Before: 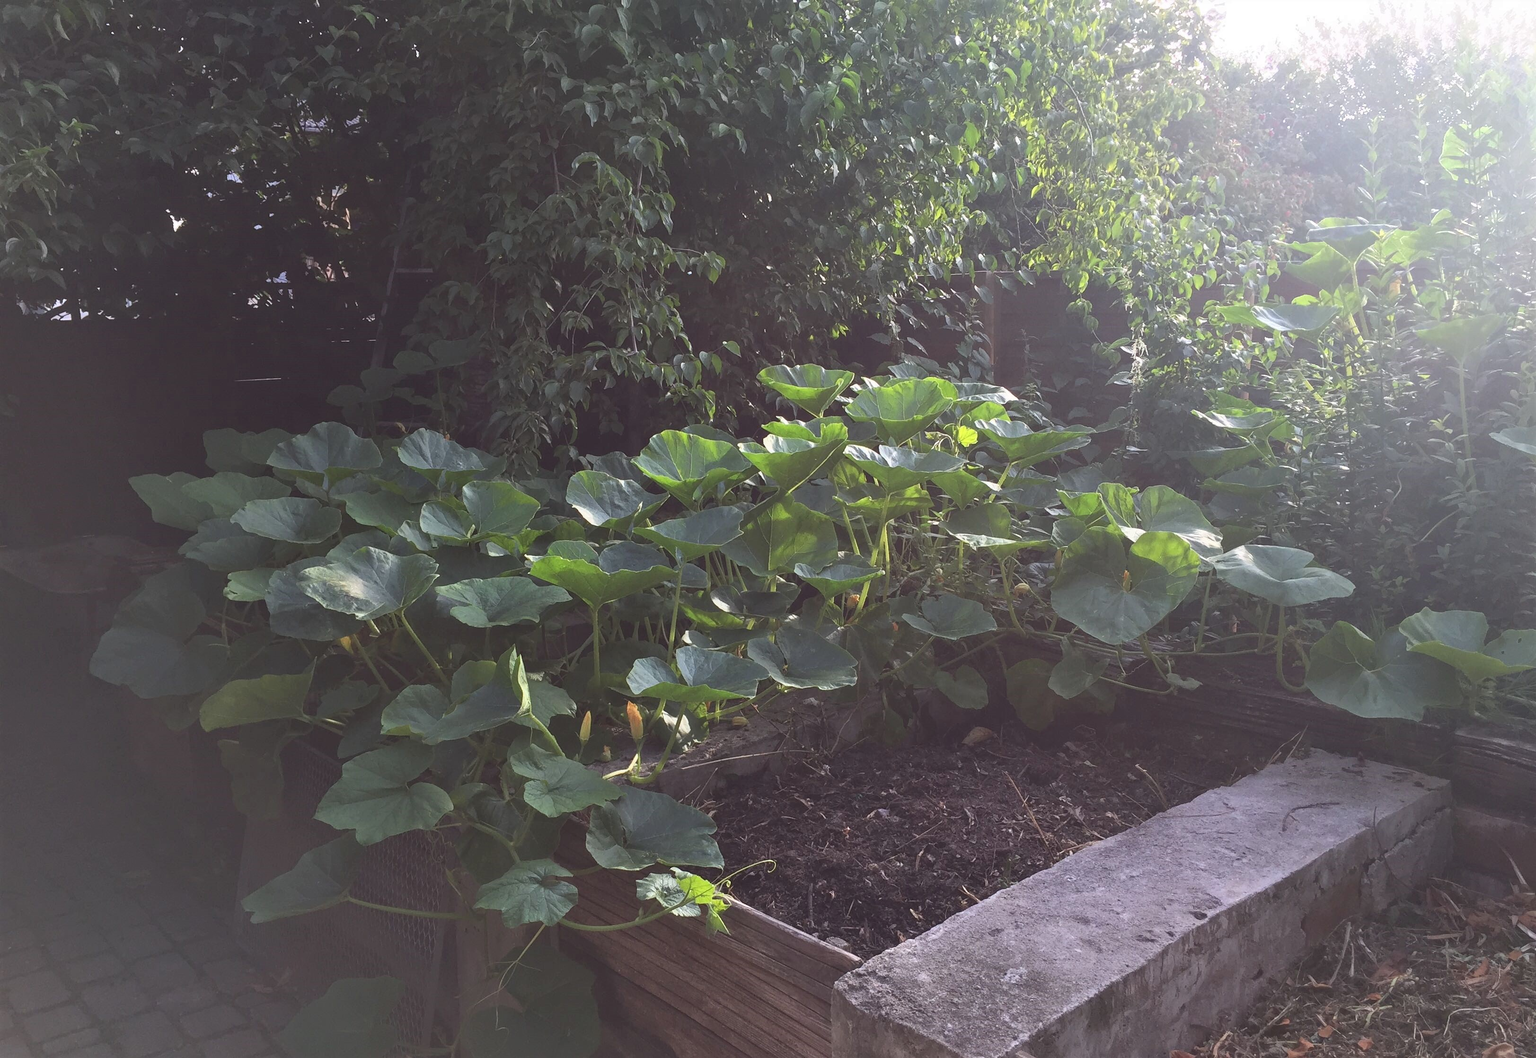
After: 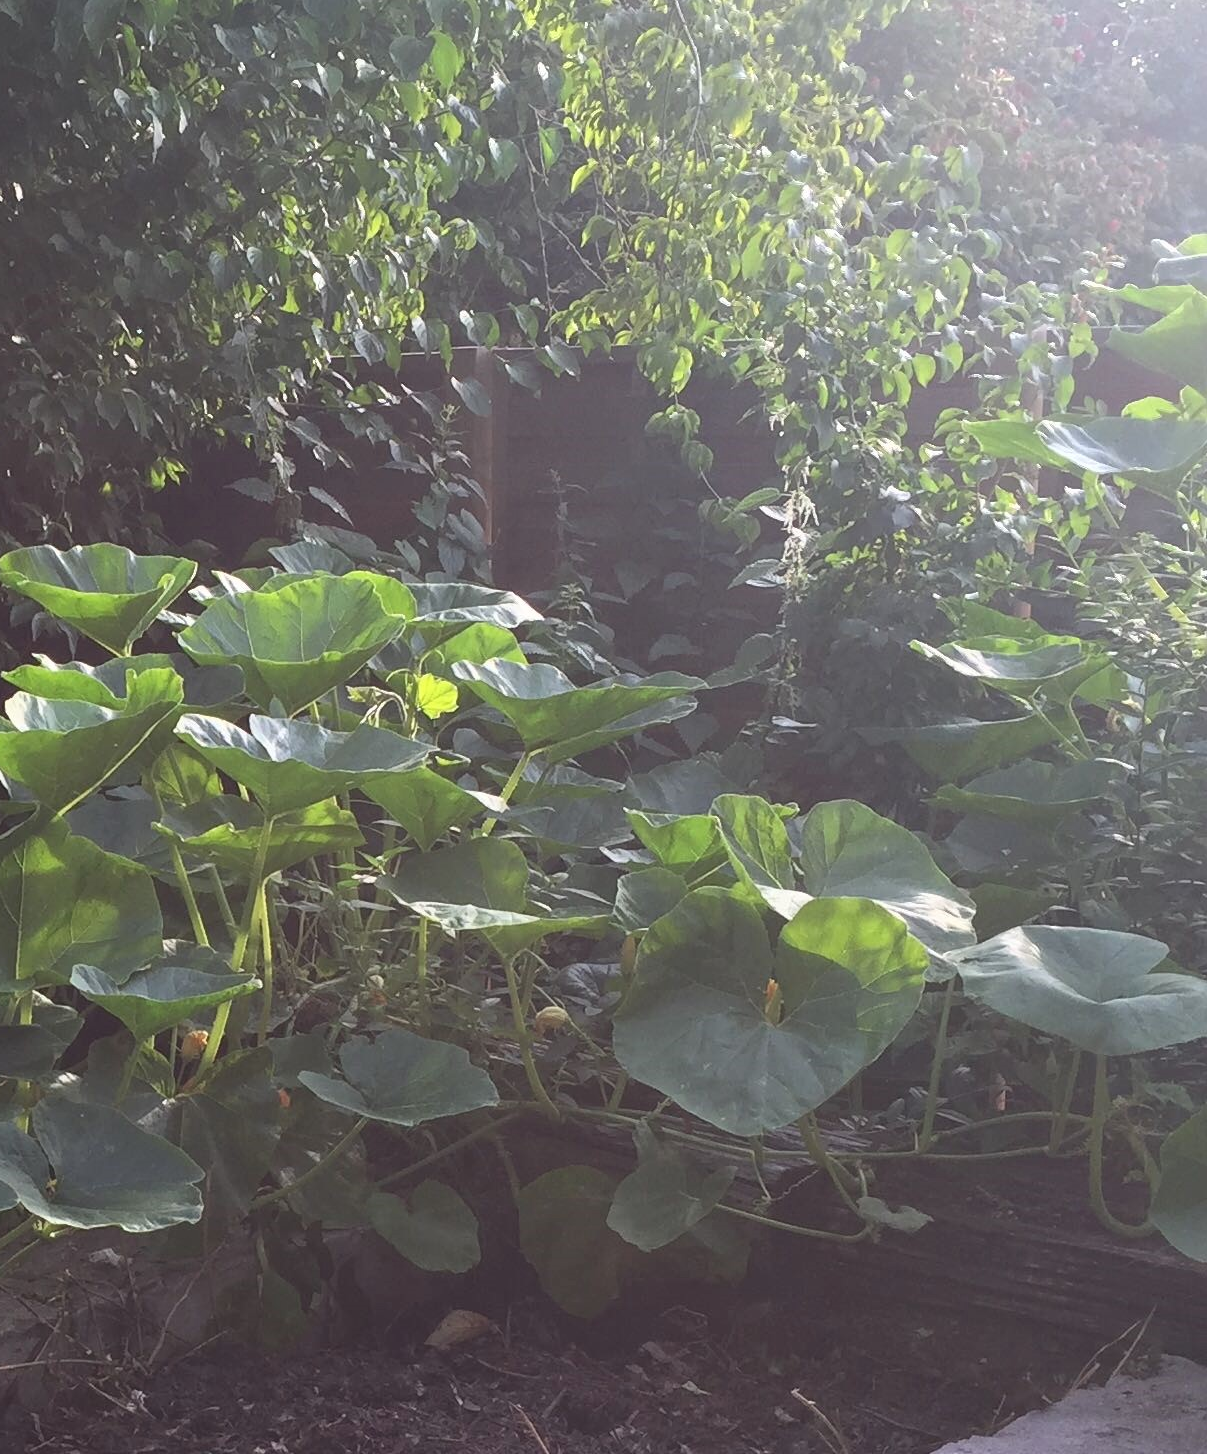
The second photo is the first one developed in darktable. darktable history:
crop and rotate: left 49.585%, top 10.14%, right 13.213%, bottom 24.799%
